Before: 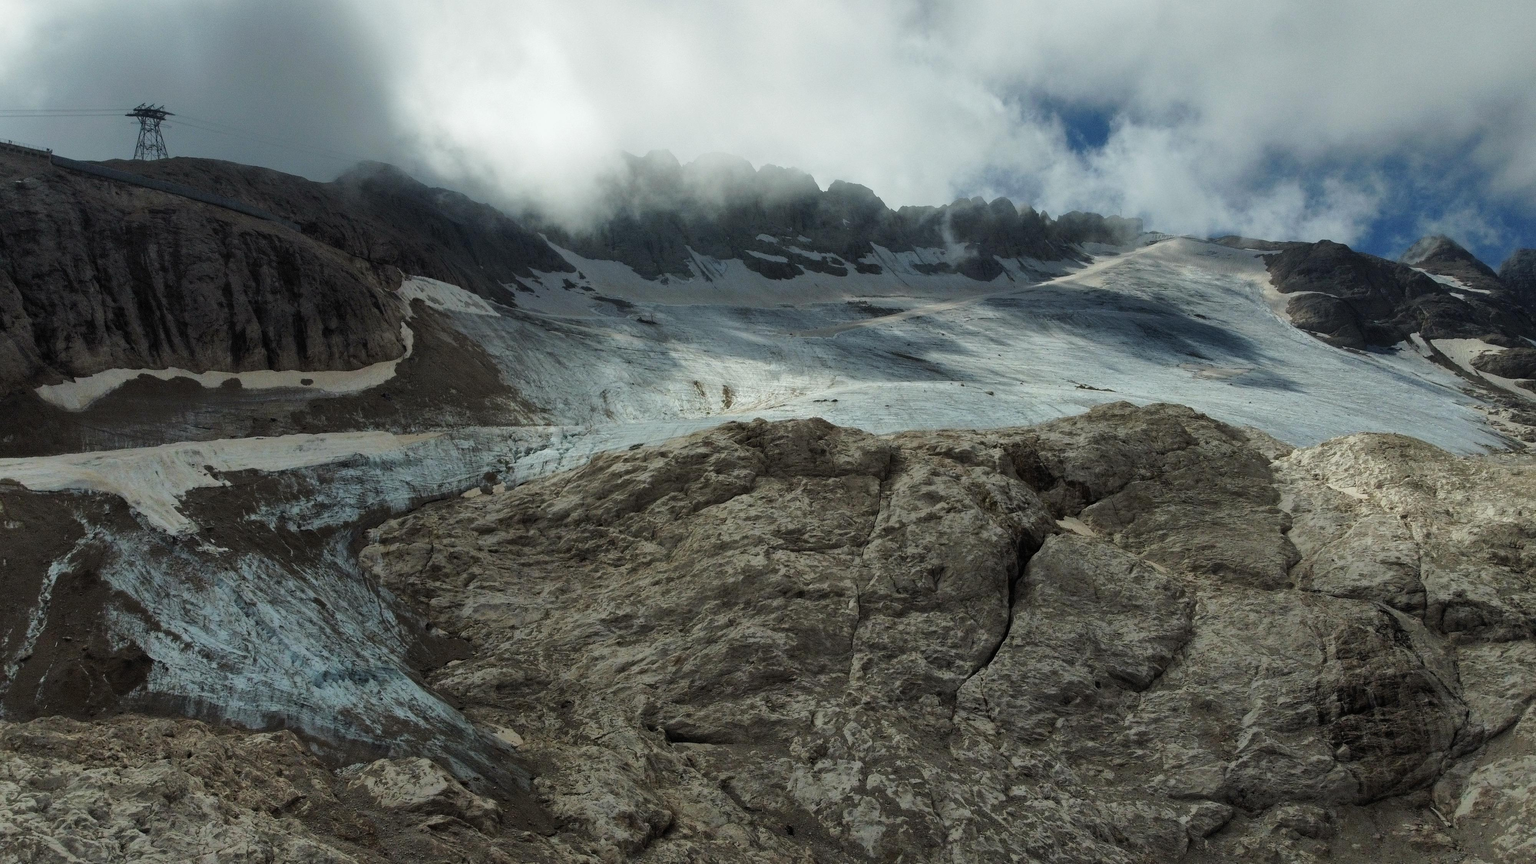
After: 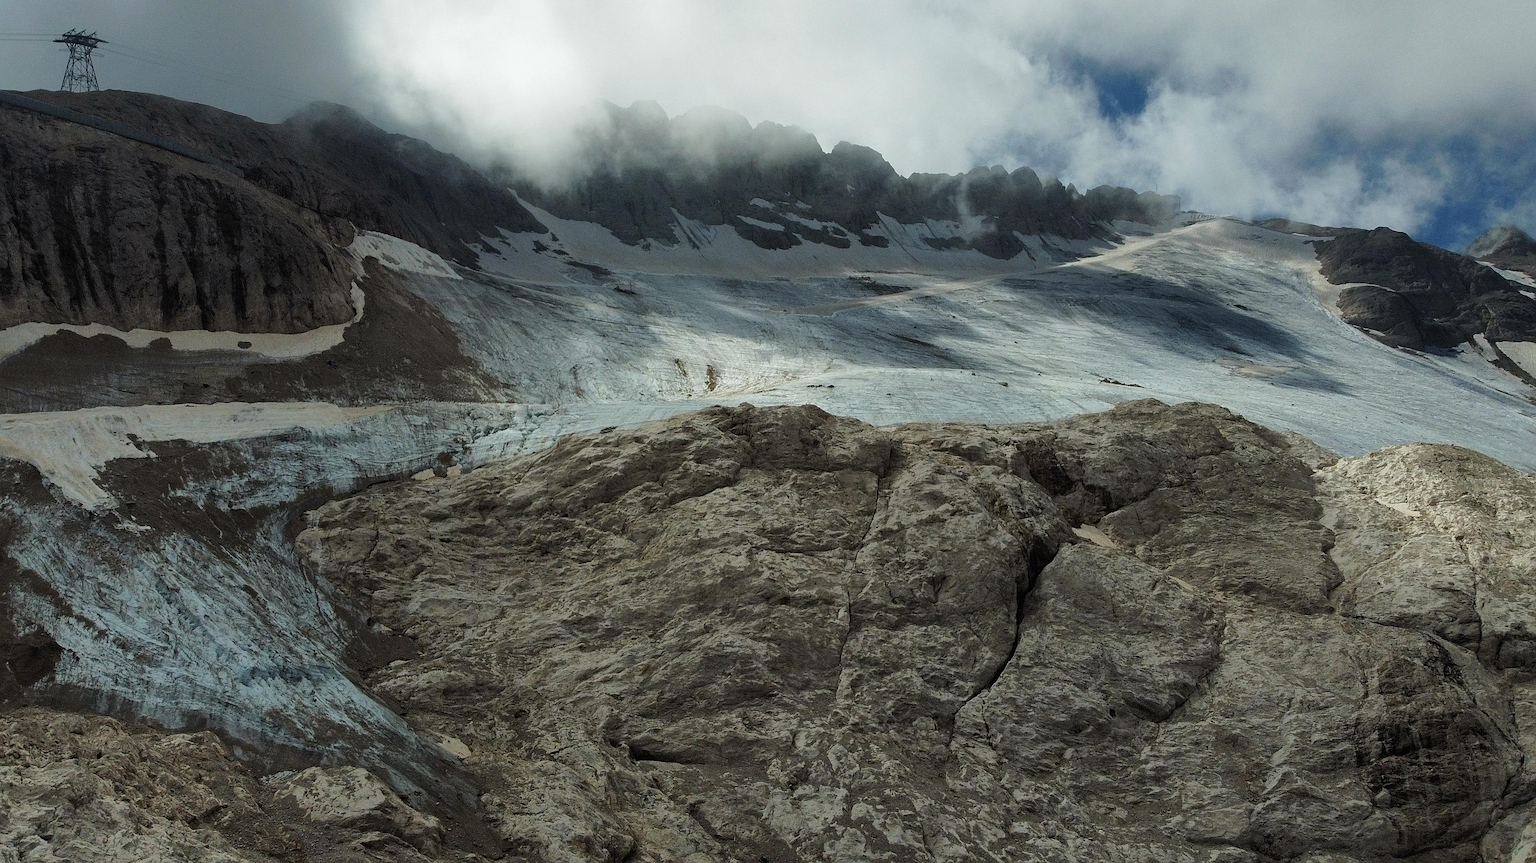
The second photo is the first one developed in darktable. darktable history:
sharpen: amount 0.495
crop and rotate: angle -2.02°, left 3.091%, top 3.829%, right 1.464%, bottom 0.726%
